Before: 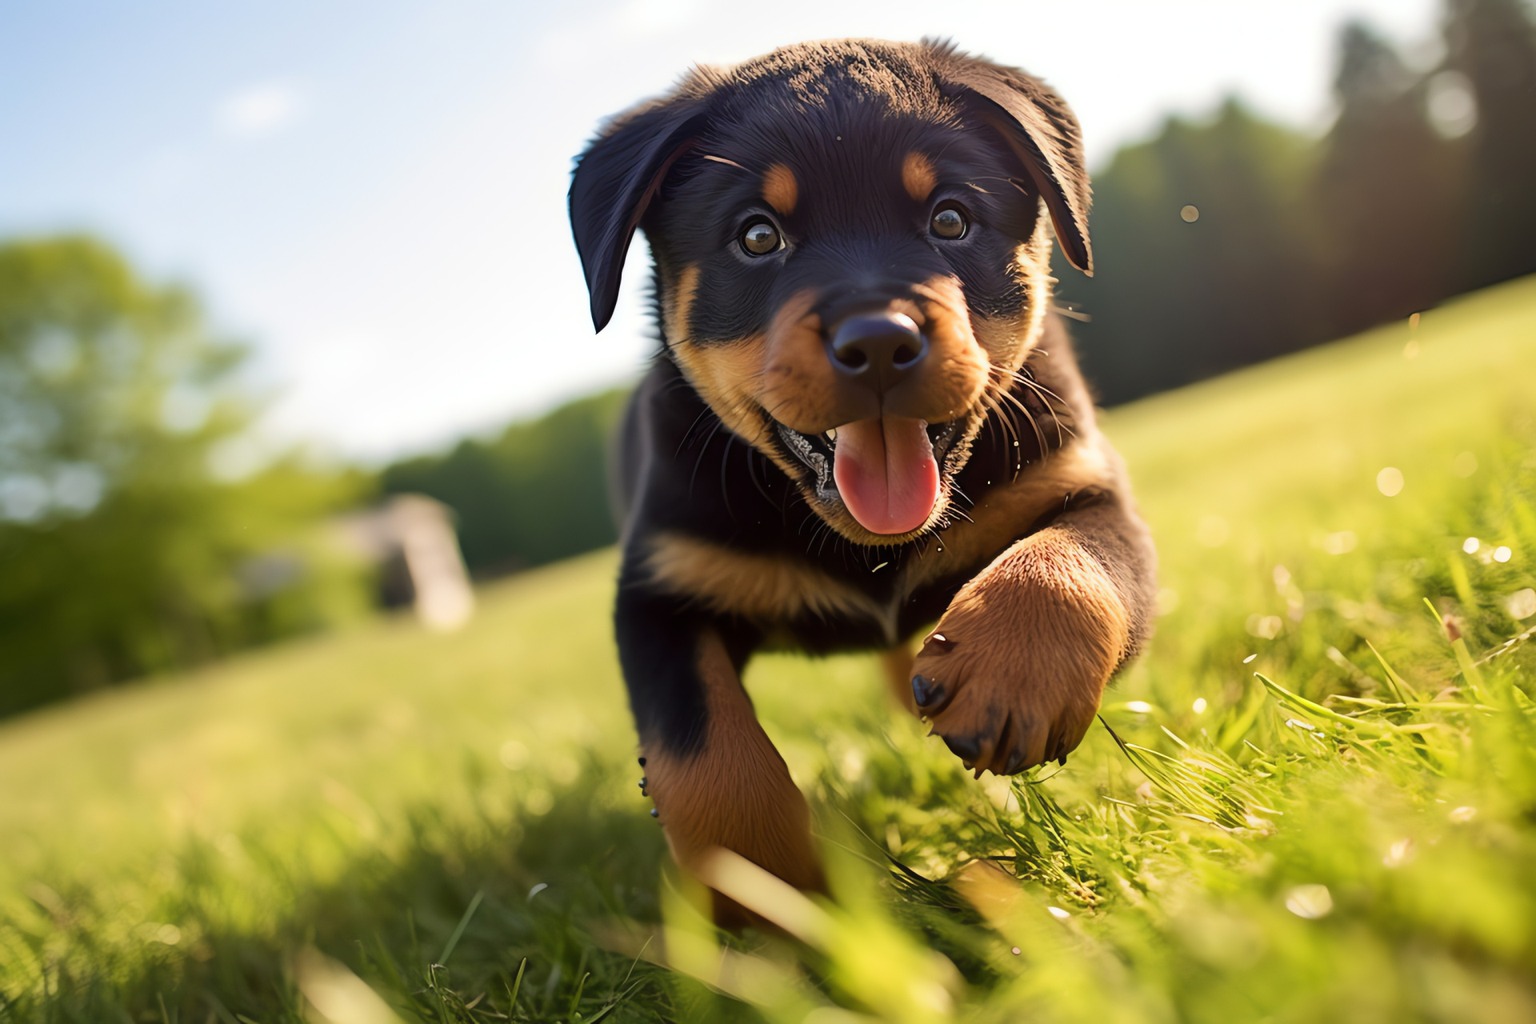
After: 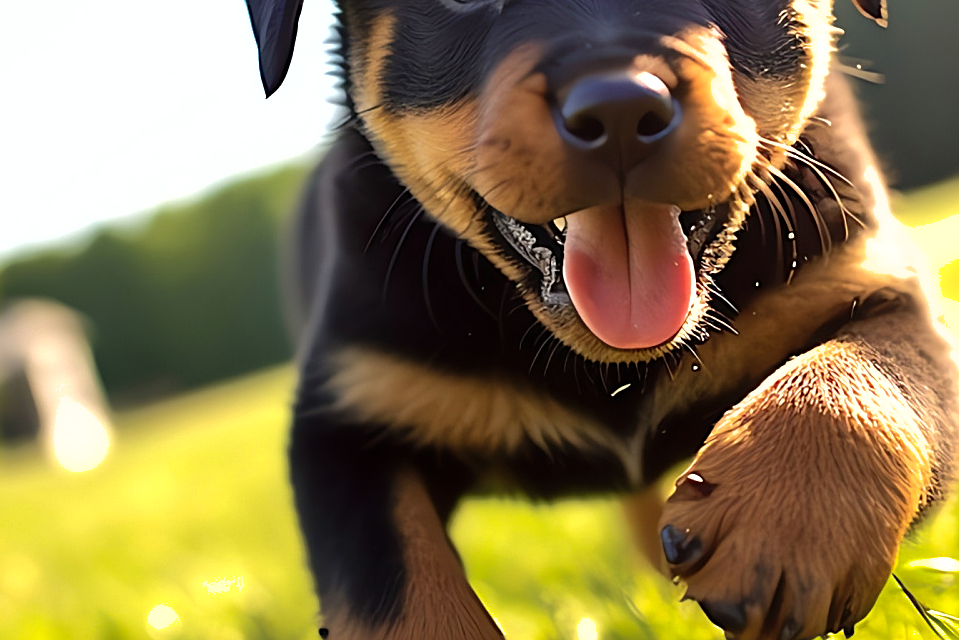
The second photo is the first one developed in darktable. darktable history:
tone equalizer: -8 EV -0.75 EV, -7 EV -0.7 EV, -6 EV -0.6 EV, -5 EV -0.4 EV, -3 EV 0.4 EV, -2 EV 0.6 EV, -1 EV 0.7 EV, +0 EV 0.75 EV, edges refinement/feathering 500, mask exposure compensation -1.57 EV, preserve details no
sharpen: on, module defaults
white balance: red 0.986, blue 1.01
shadows and highlights: on, module defaults
crop: left 25%, top 25%, right 25%, bottom 25%
